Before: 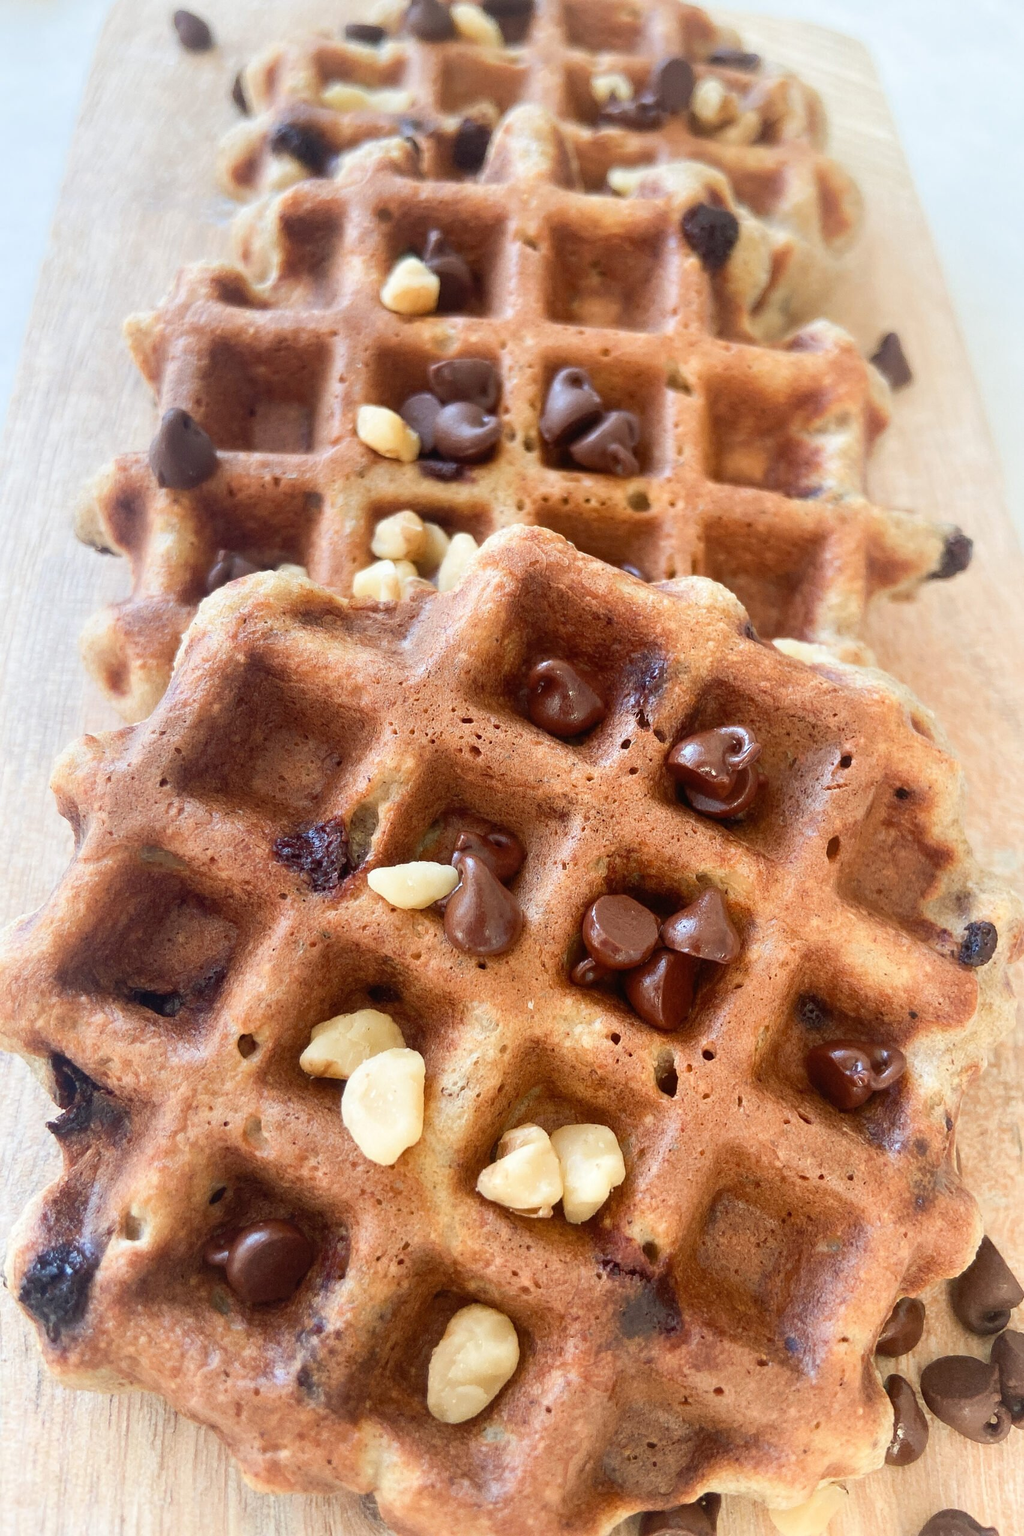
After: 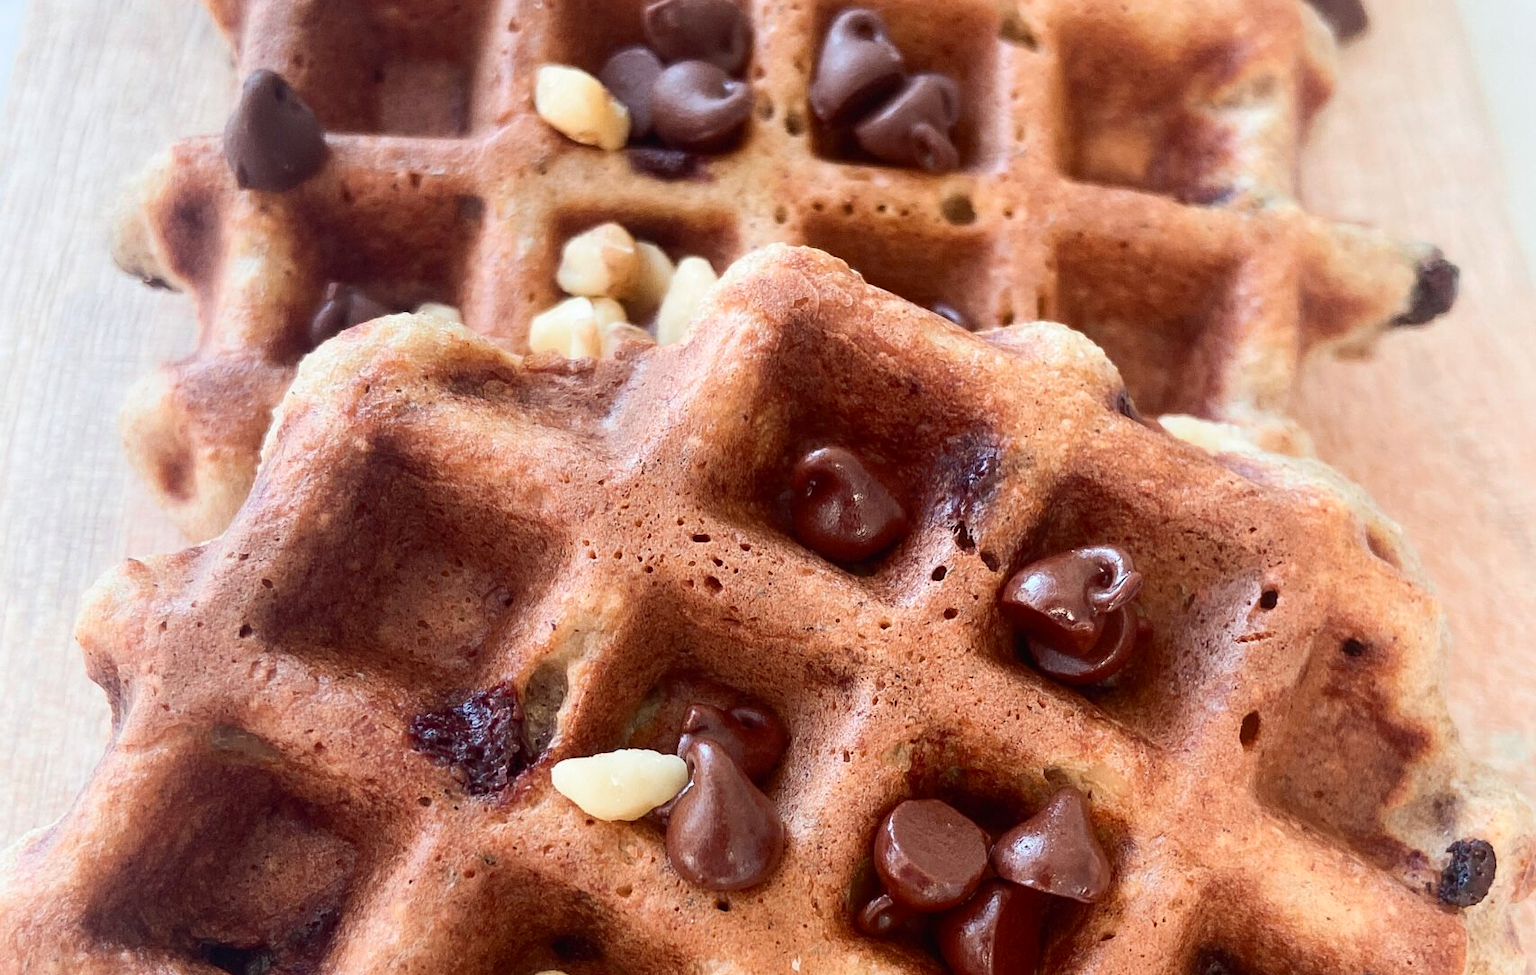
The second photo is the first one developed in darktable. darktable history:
crop and rotate: top 23.588%, bottom 34.066%
tone curve: curves: ch0 [(0, 0) (0.227, 0.17) (0.766, 0.774) (1, 1)]; ch1 [(0, 0) (0.114, 0.127) (0.437, 0.452) (0.498, 0.498) (0.529, 0.541) (0.579, 0.589) (1, 1)]; ch2 [(0, 0) (0.233, 0.259) (0.493, 0.492) (0.587, 0.573) (1, 1)], color space Lab, independent channels, preserve colors none
